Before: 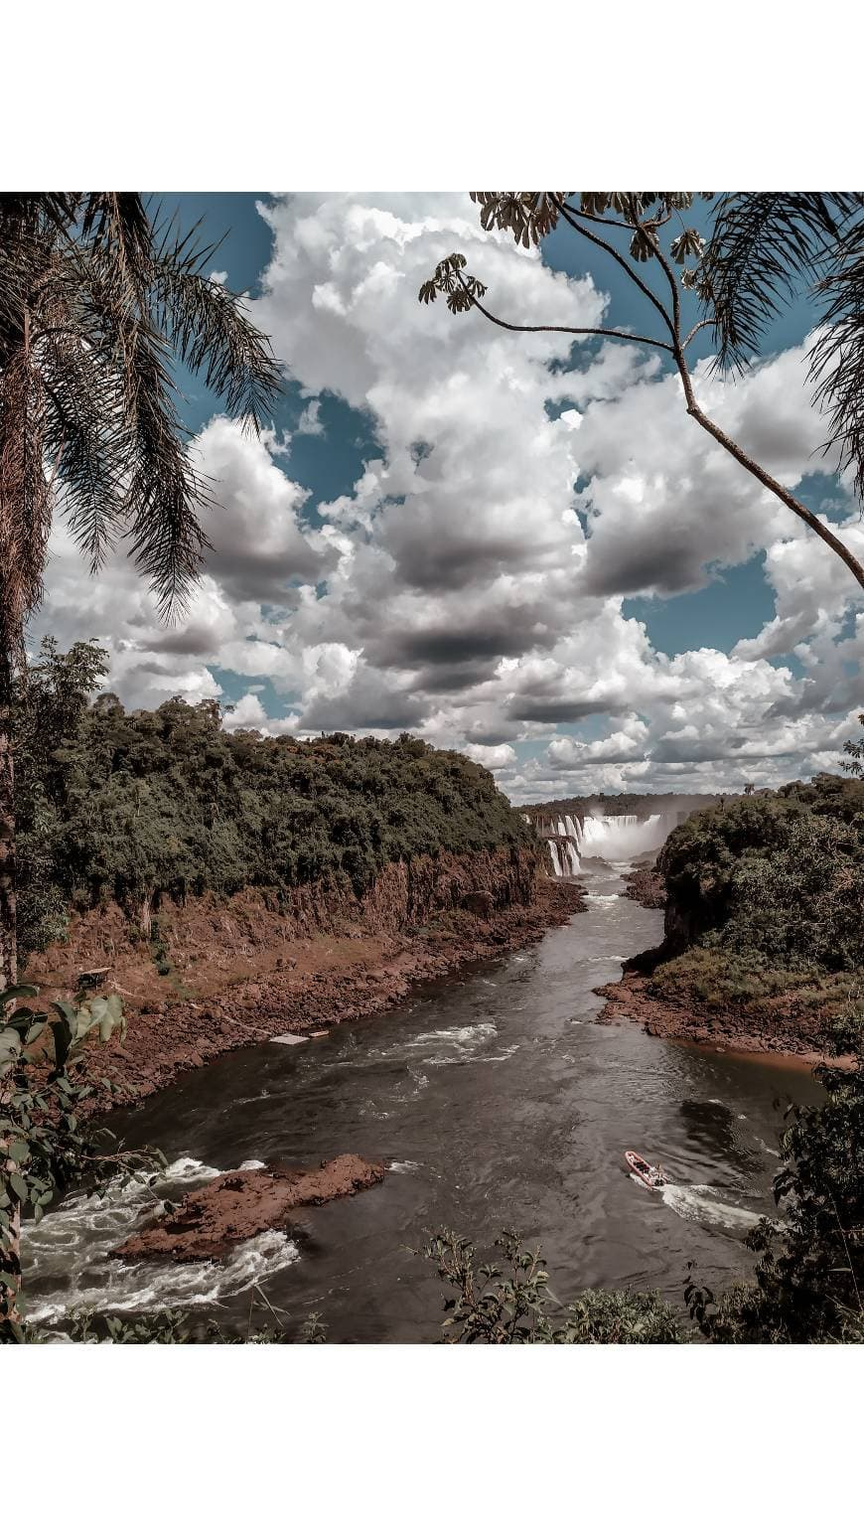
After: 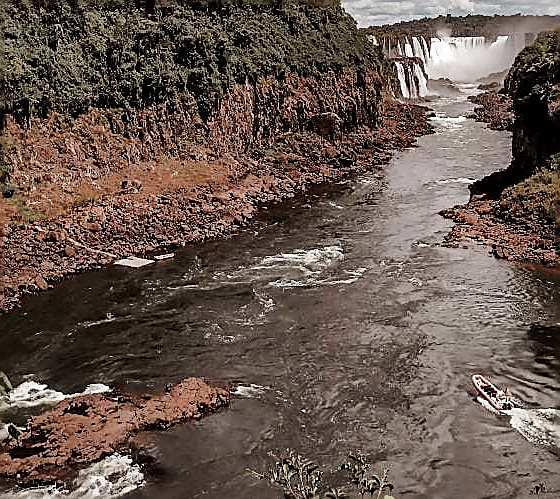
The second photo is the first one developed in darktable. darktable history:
tone curve: curves: ch0 [(0, 0) (0.239, 0.248) (0.508, 0.606) (0.828, 0.878) (1, 1)]; ch1 [(0, 0) (0.401, 0.42) (0.442, 0.47) (0.492, 0.498) (0.511, 0.516) (0.555, 0.586) (0.681, 0.739) (1, 1)]; ch2 [(0, 0) (0.411, 0.433) (0.5, 0.504) (0.545, 0.574) (1, 1)], preserve colors none
local contrast: mode bilateral grid, contrast 21, coarseness 50, detail 132%, midtone range 0.2
sharpen: radius 1.633, amount 1.292
crop: left 18.066%, top 50.736%, right 17.529%, bottom 16.941%
